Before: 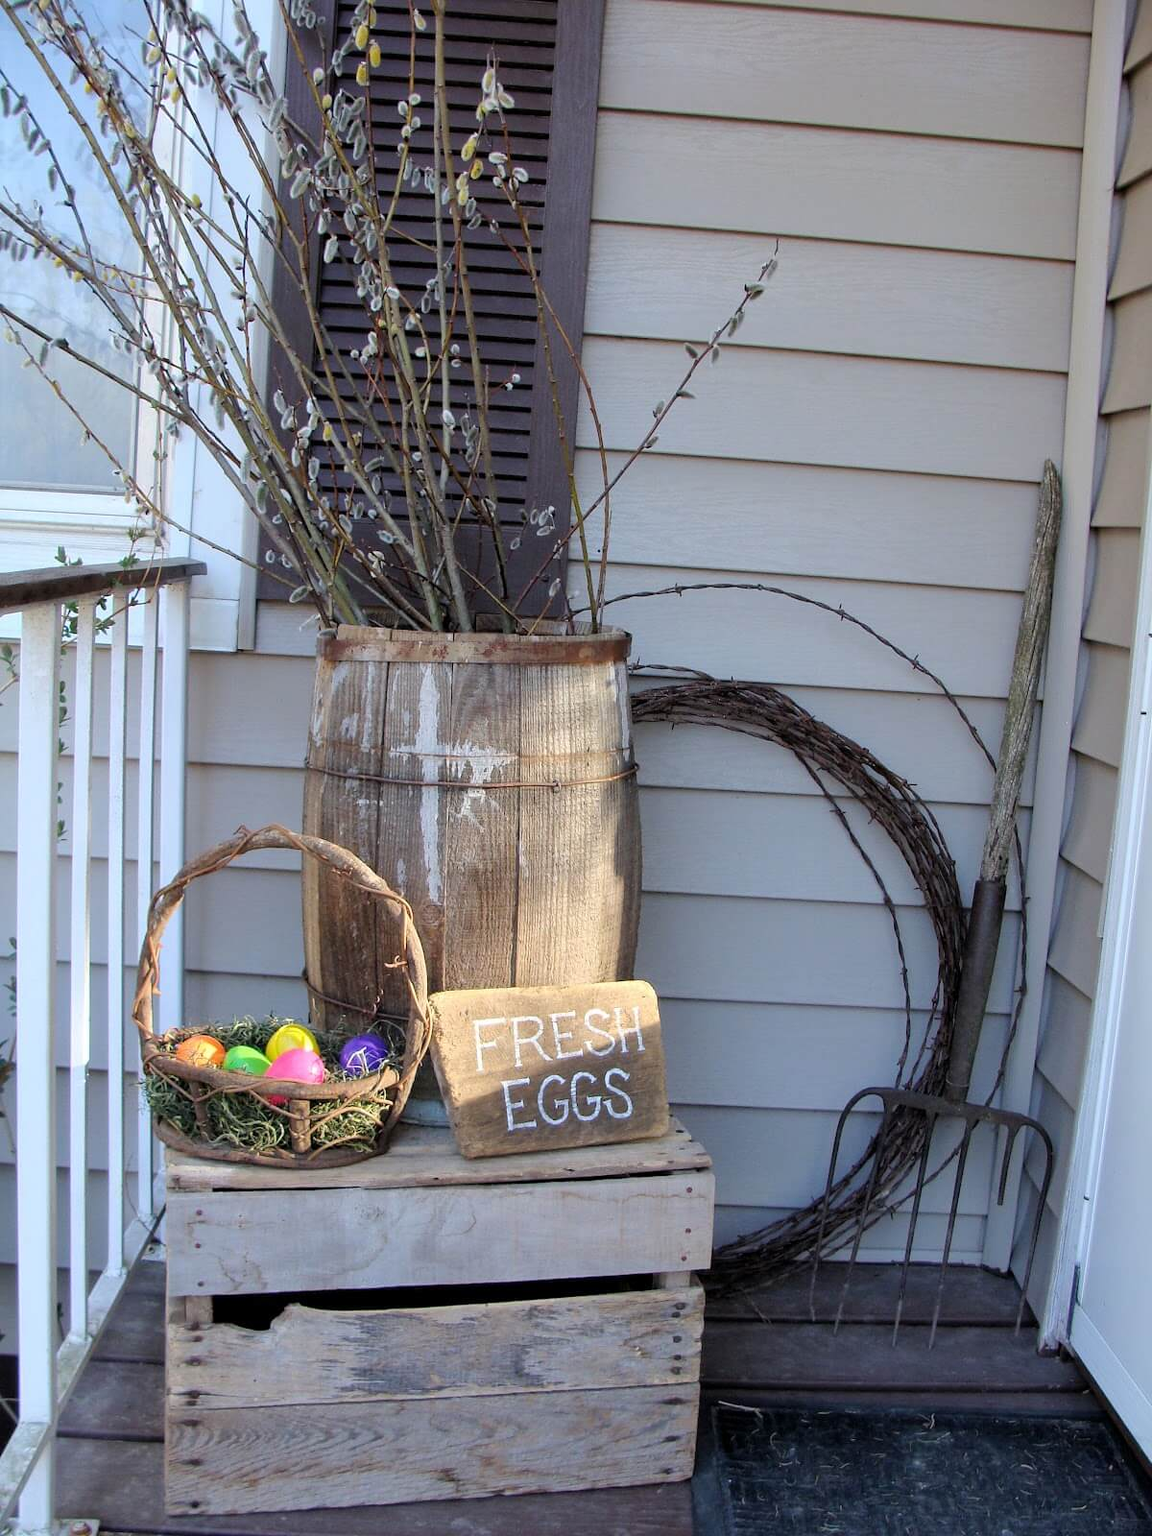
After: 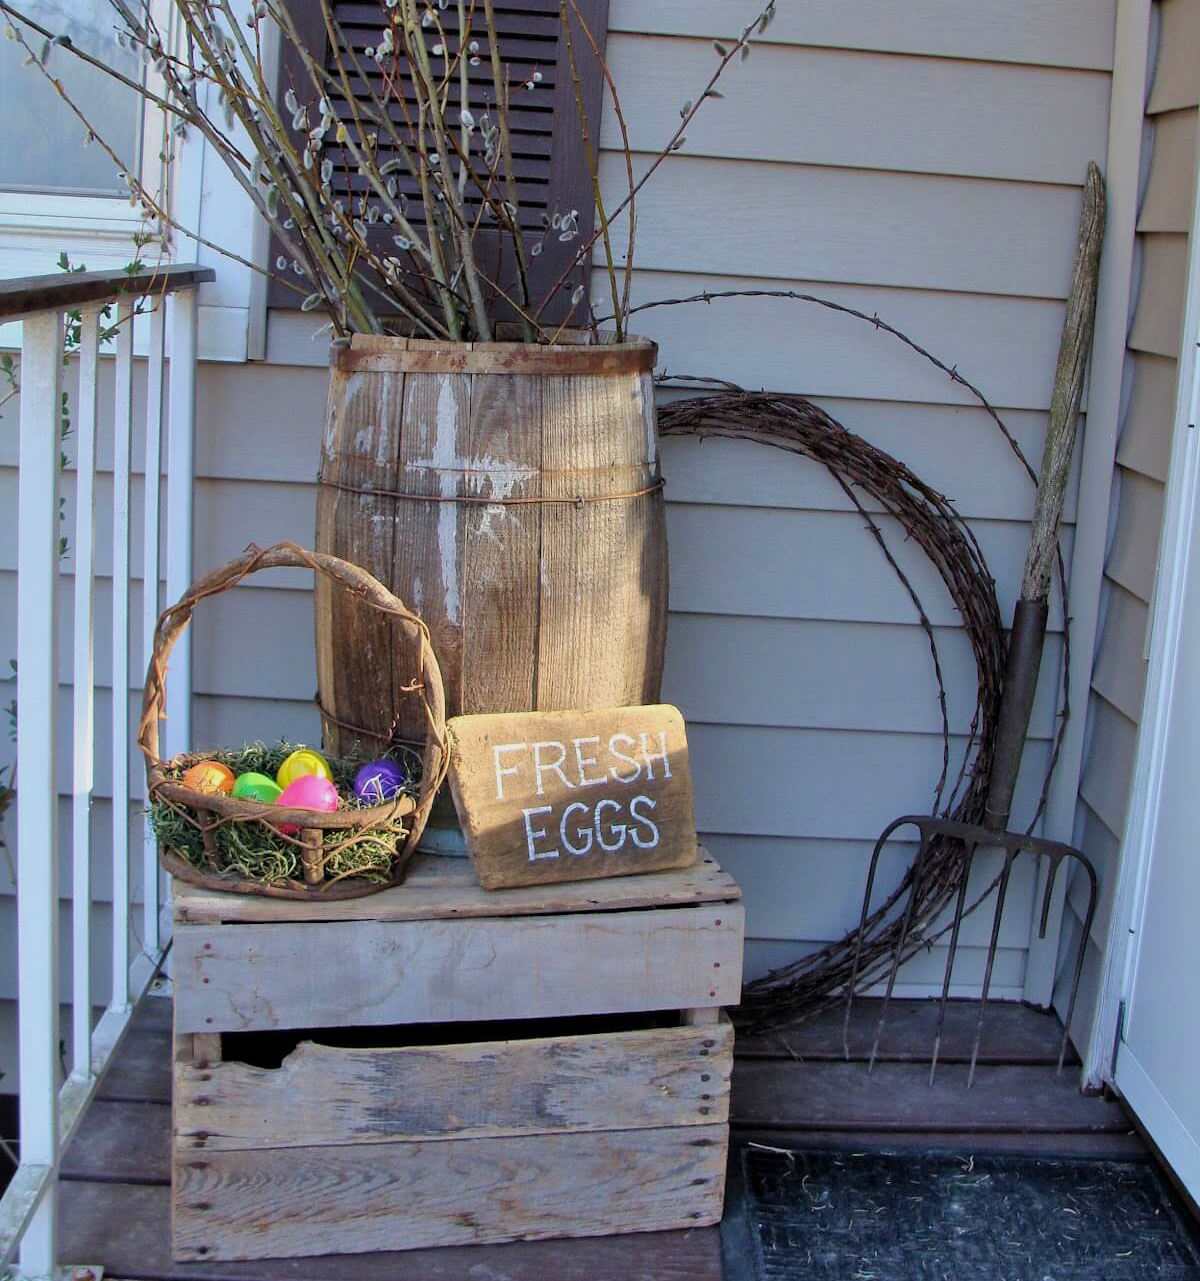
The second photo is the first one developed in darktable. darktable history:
shadows and highlights: shadows 53.14, soften with gaussian
crop and rotate: top 19.923%
velvia: on, module defaults
exposure: exposure -0.291 EV, compensate exposure bias true, compensate highlight preservation false
